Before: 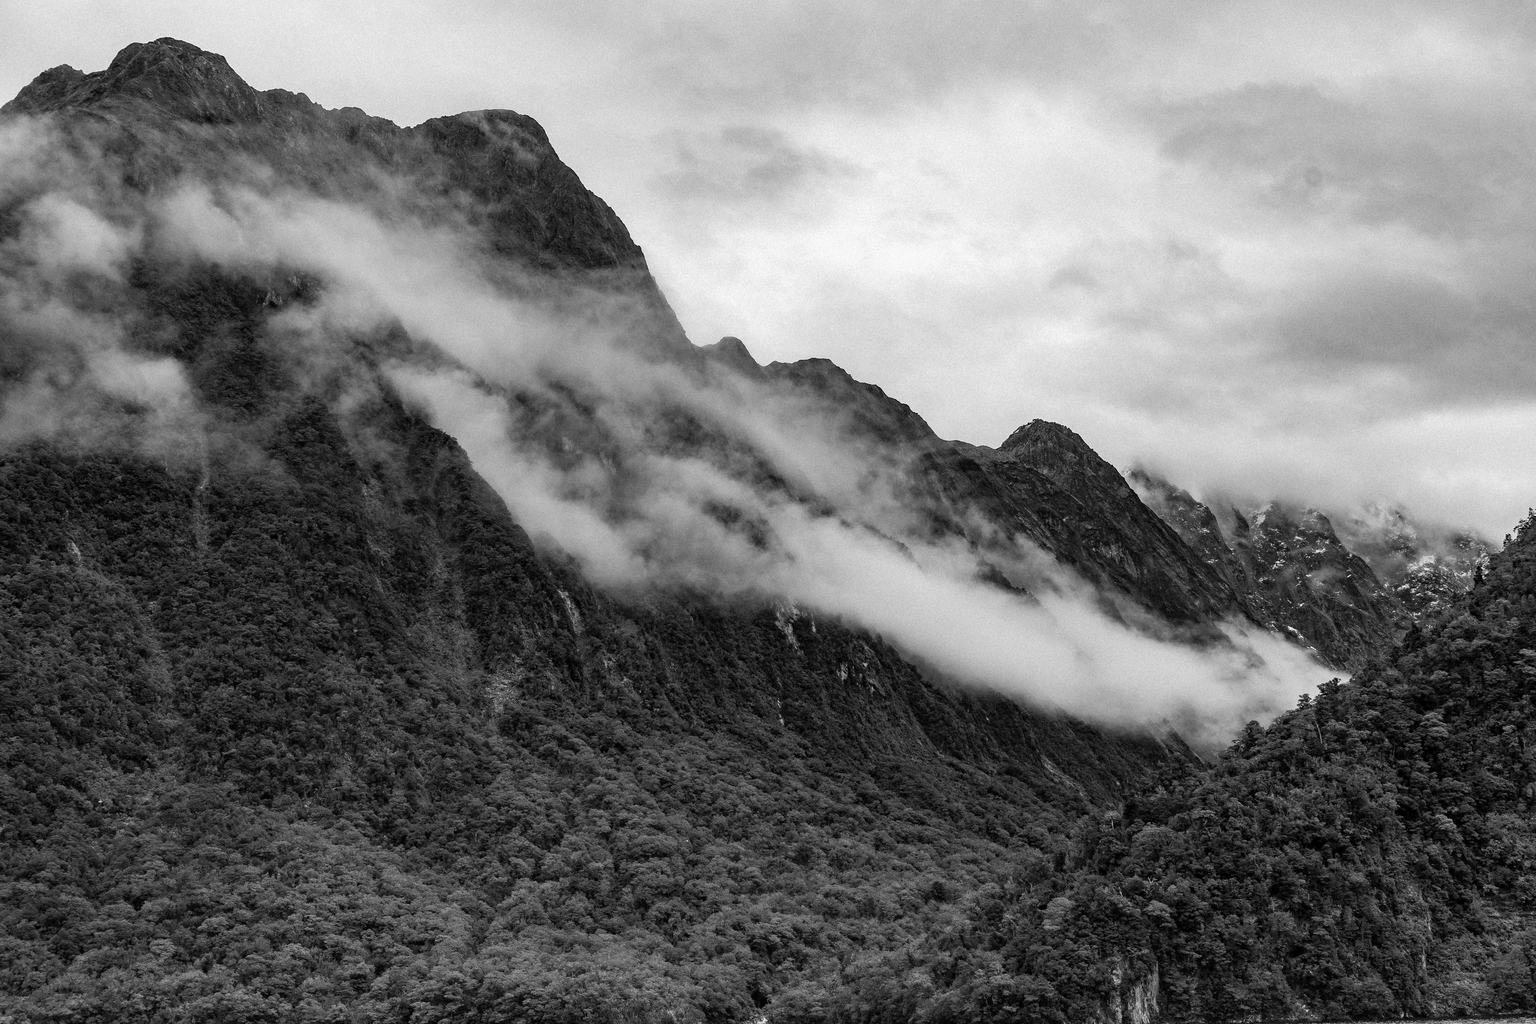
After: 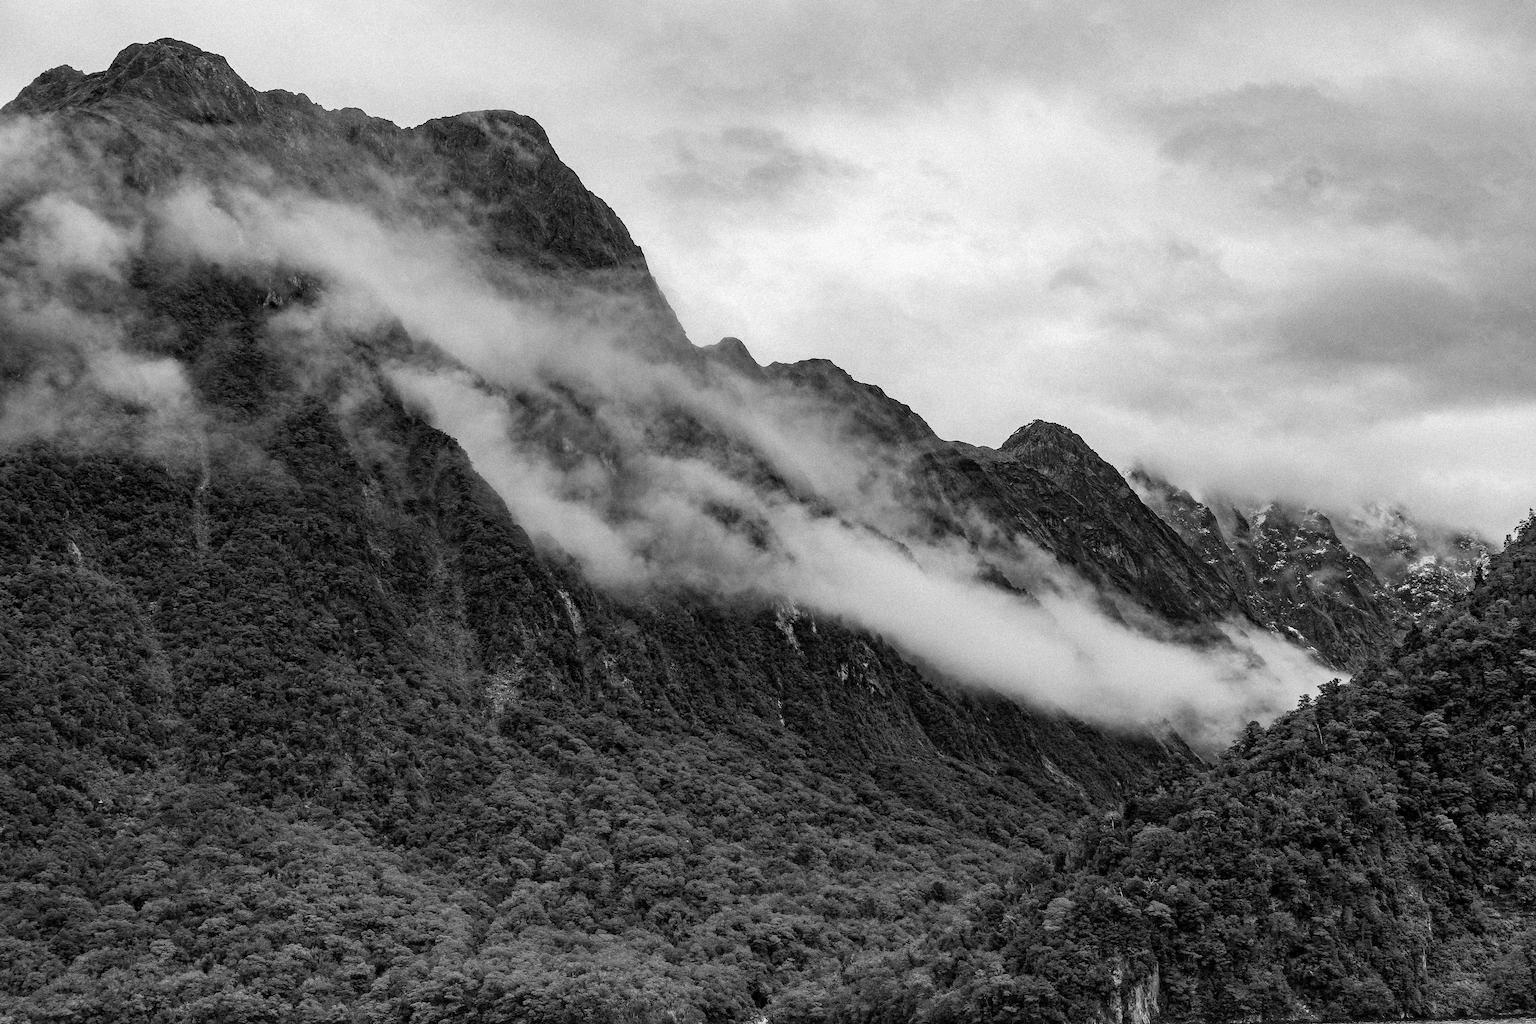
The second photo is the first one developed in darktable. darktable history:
local contrast: mode bilateral grid, contrast 27, coarseness 16, detail 115%, midtone range 0.2
